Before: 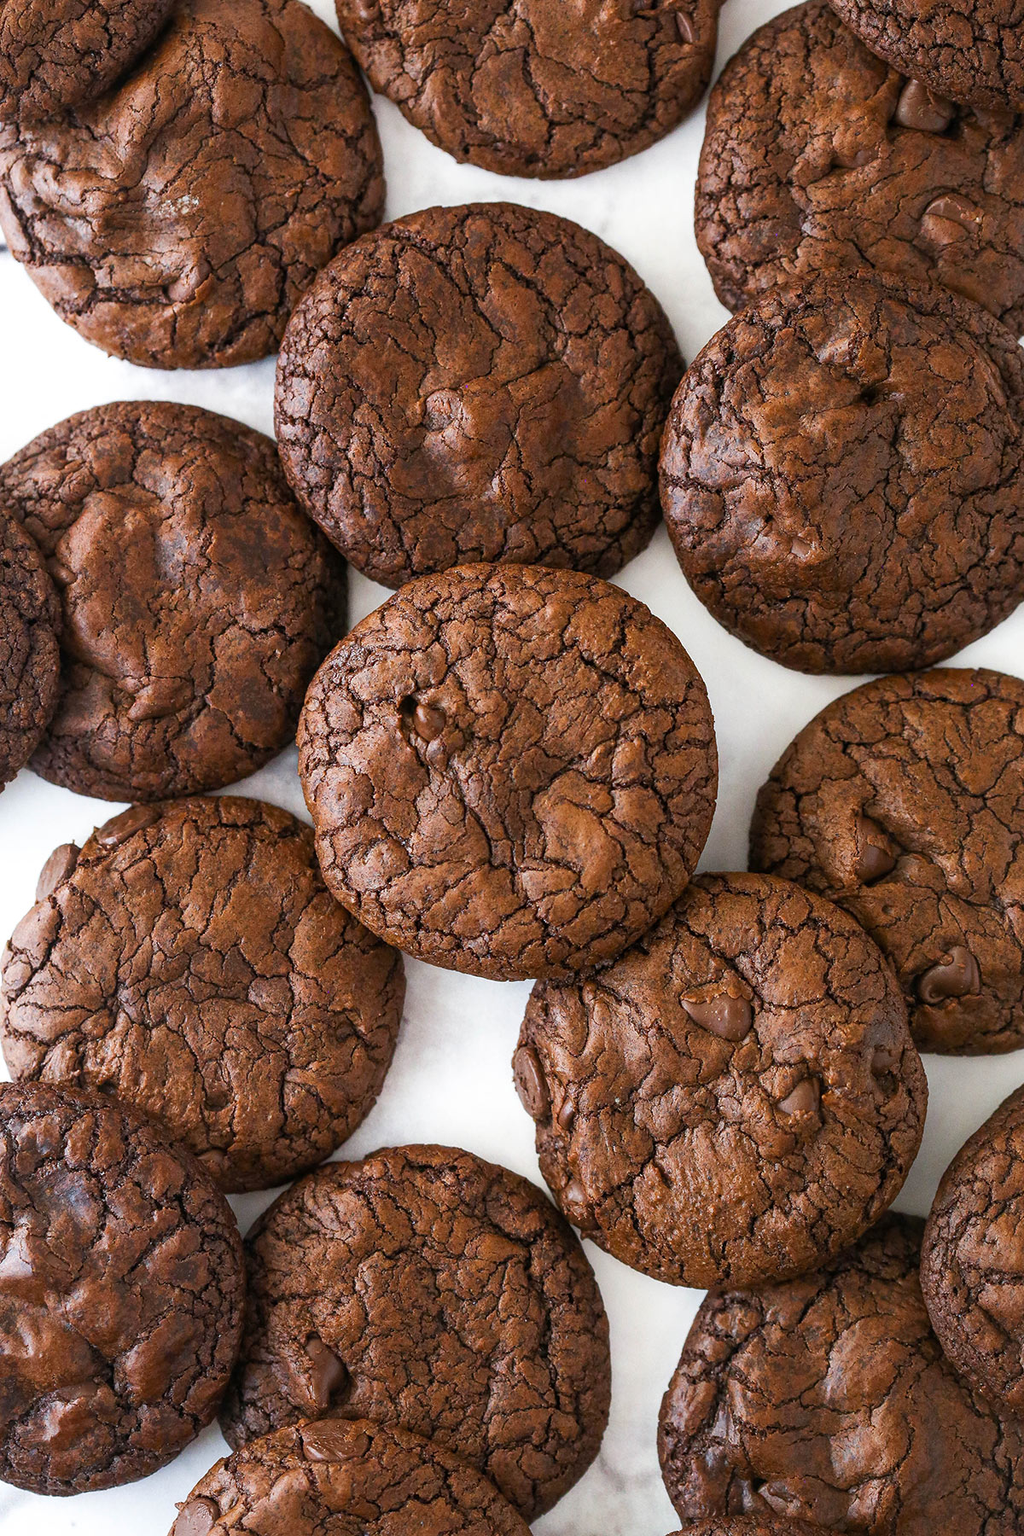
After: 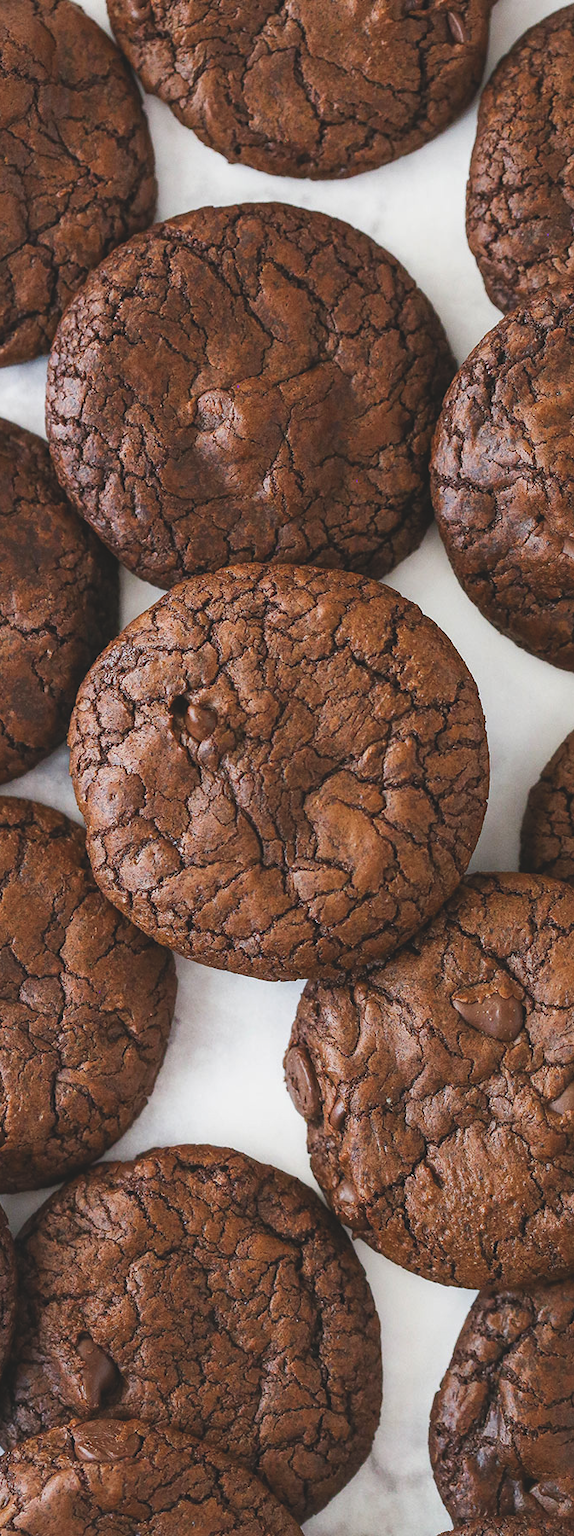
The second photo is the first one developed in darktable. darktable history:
crop and rotate: left 22.357%, right 21.511%
color zones: curves: ch0 [(0, 0.5) (0.143, 0.5) (0.286, 0.5) (0.429, 0.5) (0.571, 0.5) (0.714, 0.476) (0.857, 0.5) (1, 0.5)]; ch2 [(0, 0.5) (0.143, 0.5) (0.286, 0.5) (0.429, 0.5) (0.571, 0.5) (0.714, 0.487) (0.857, 0.5) (1, 0.5)]
exposure: black level correction -0.015, exposure -0.185 EV, compensate highlight preservation false
